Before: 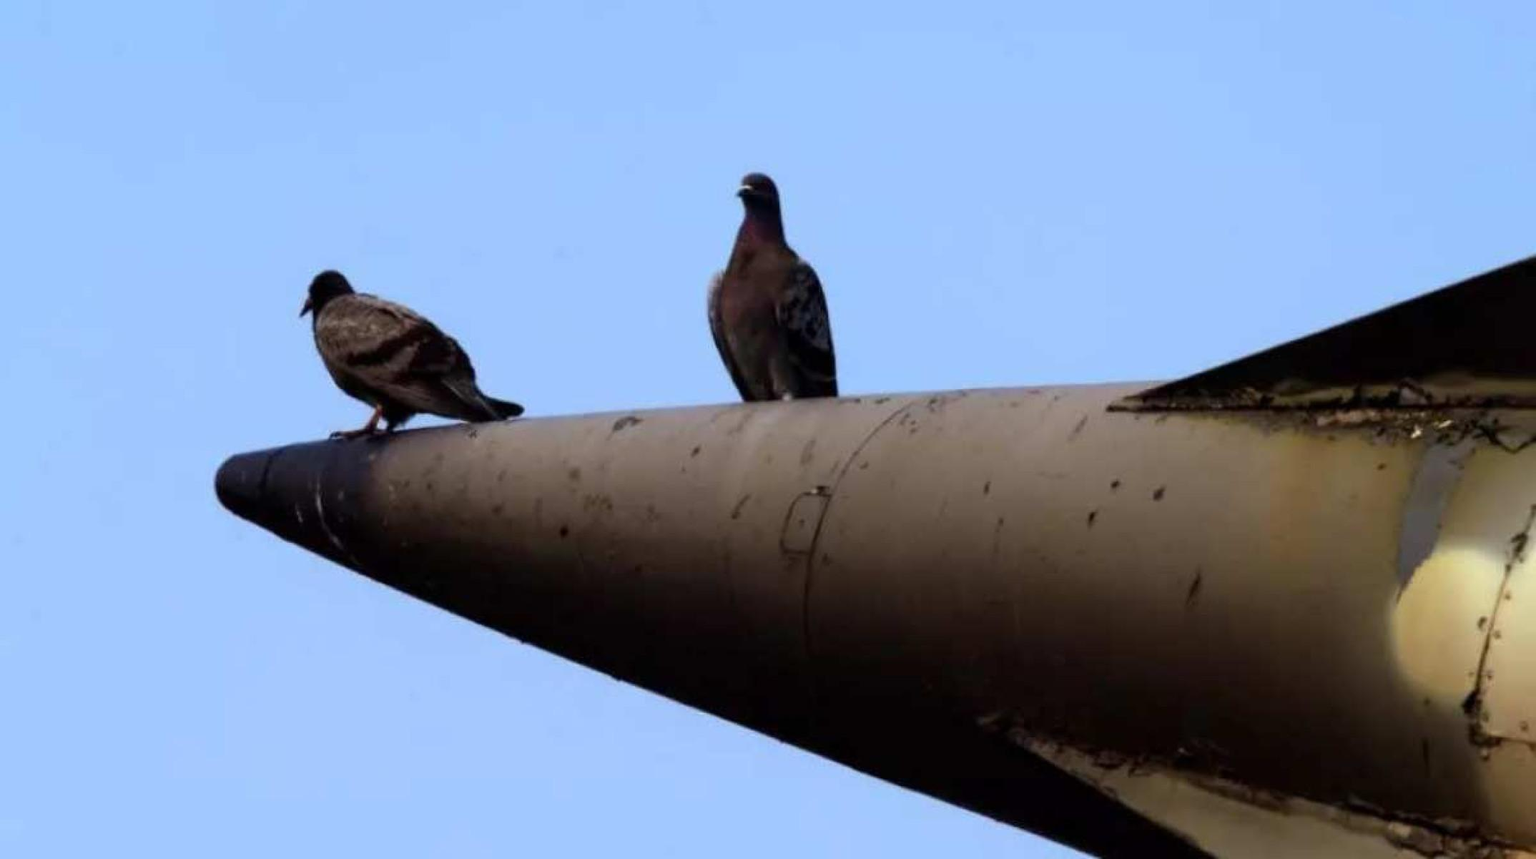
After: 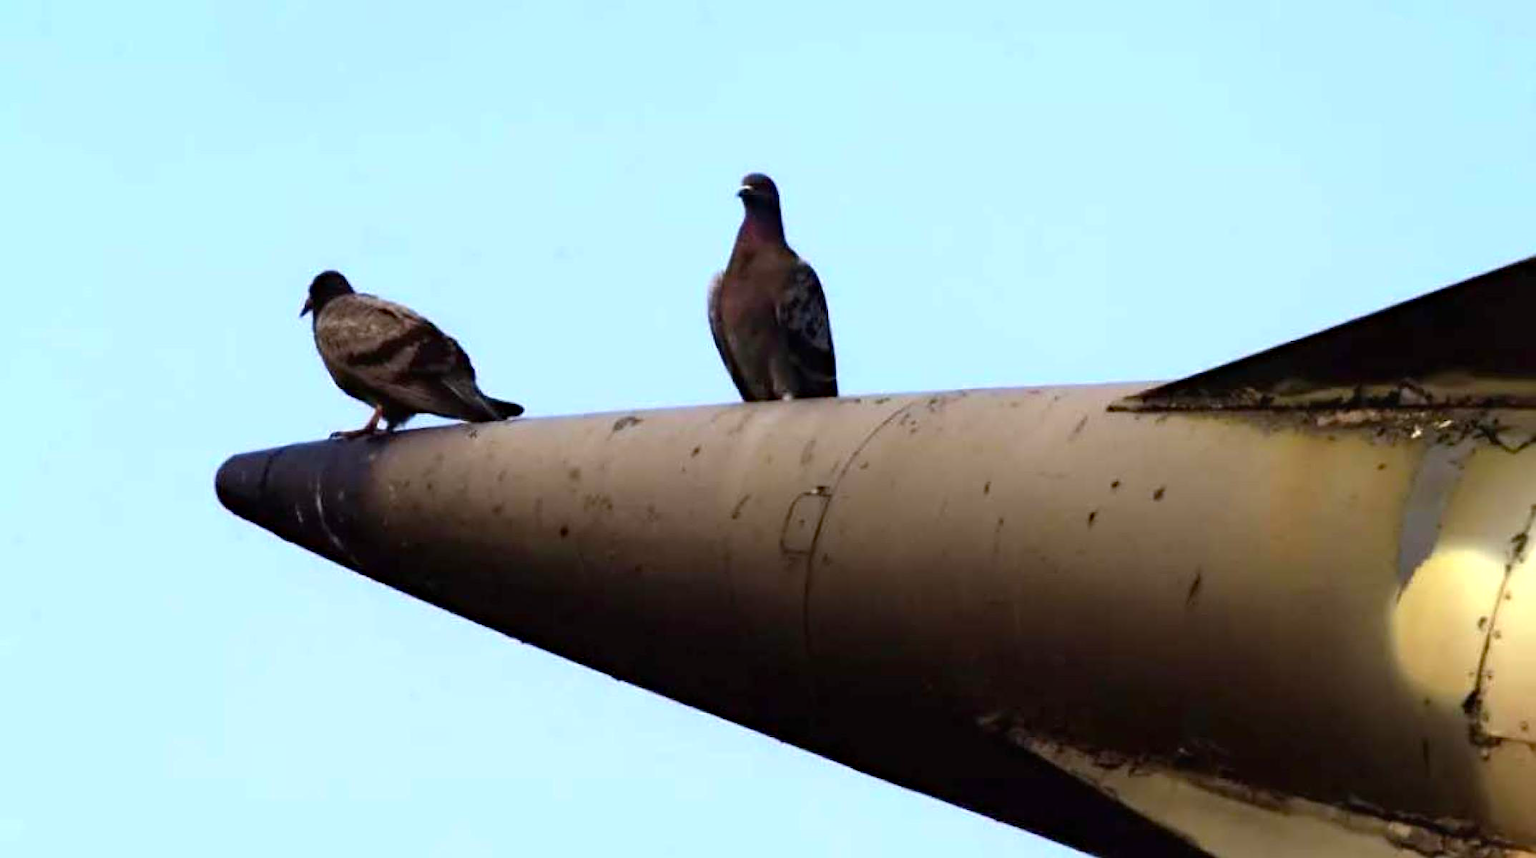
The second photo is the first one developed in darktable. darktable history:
sharpen: on, module defaults
haze removal: compatibility mode true, adaptive false
contrast equalizer: octaves 7, y [[0.502, 0.505, 0.512, 0.529, 0.564, 0.588], [0.5 ×6], [0.502, 0.505, 0.512, 0.529, 0.564, 0.588], [0, 0.001, 0.001, 0.004, 0.008, 0.011], [0, 0.001, 0.001, 0.004, 0.008, 0.011]], mix -1
exposure: black level correction 0, exposure 0.7 EV, compensate exposure bias true, compensate highlight preservation false
